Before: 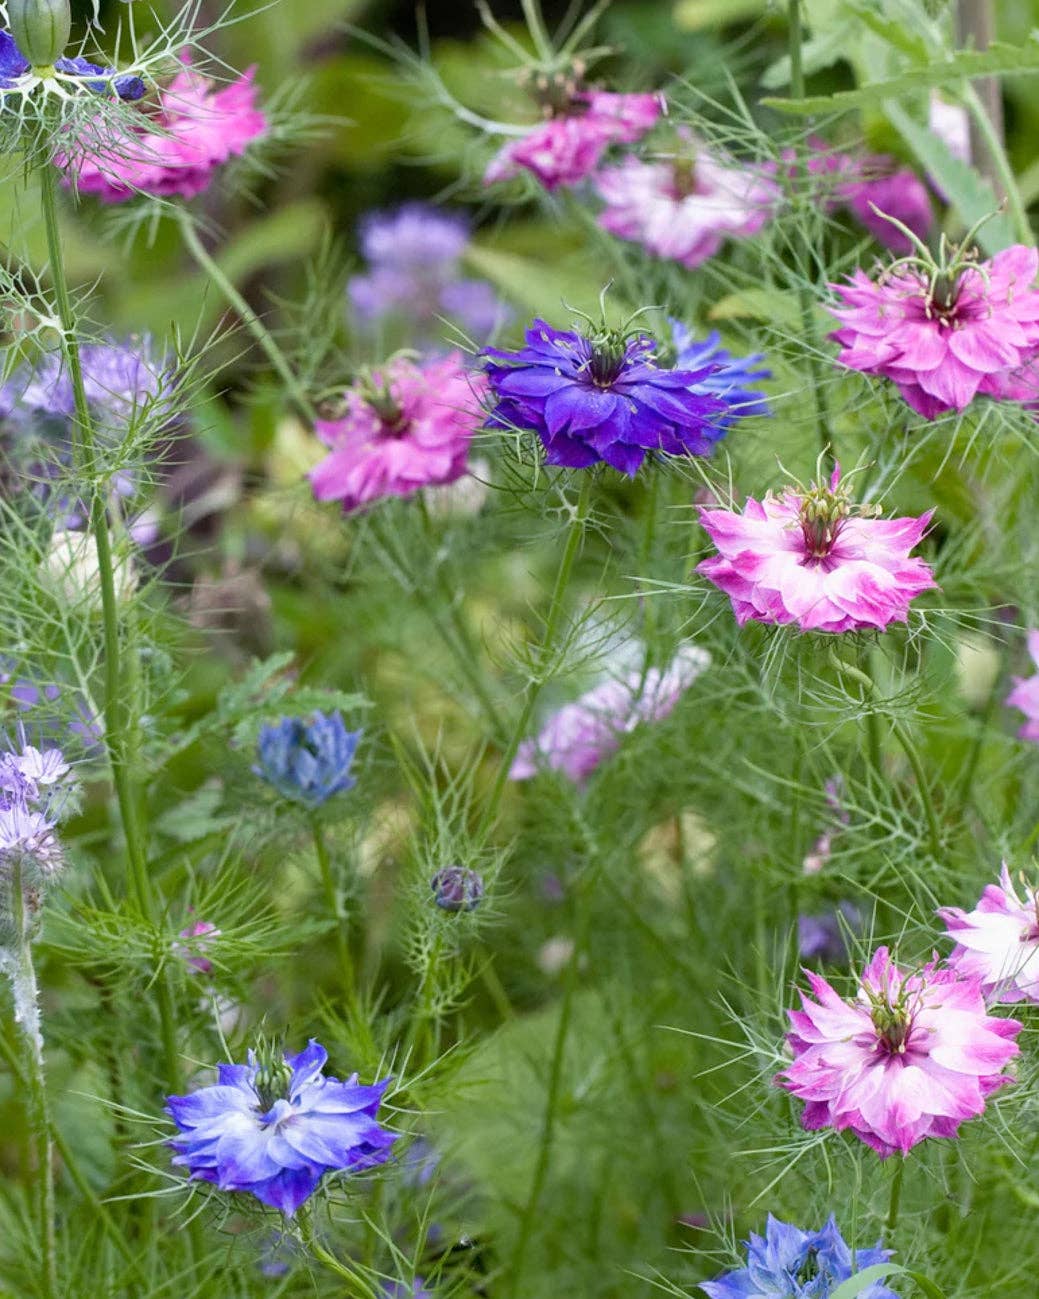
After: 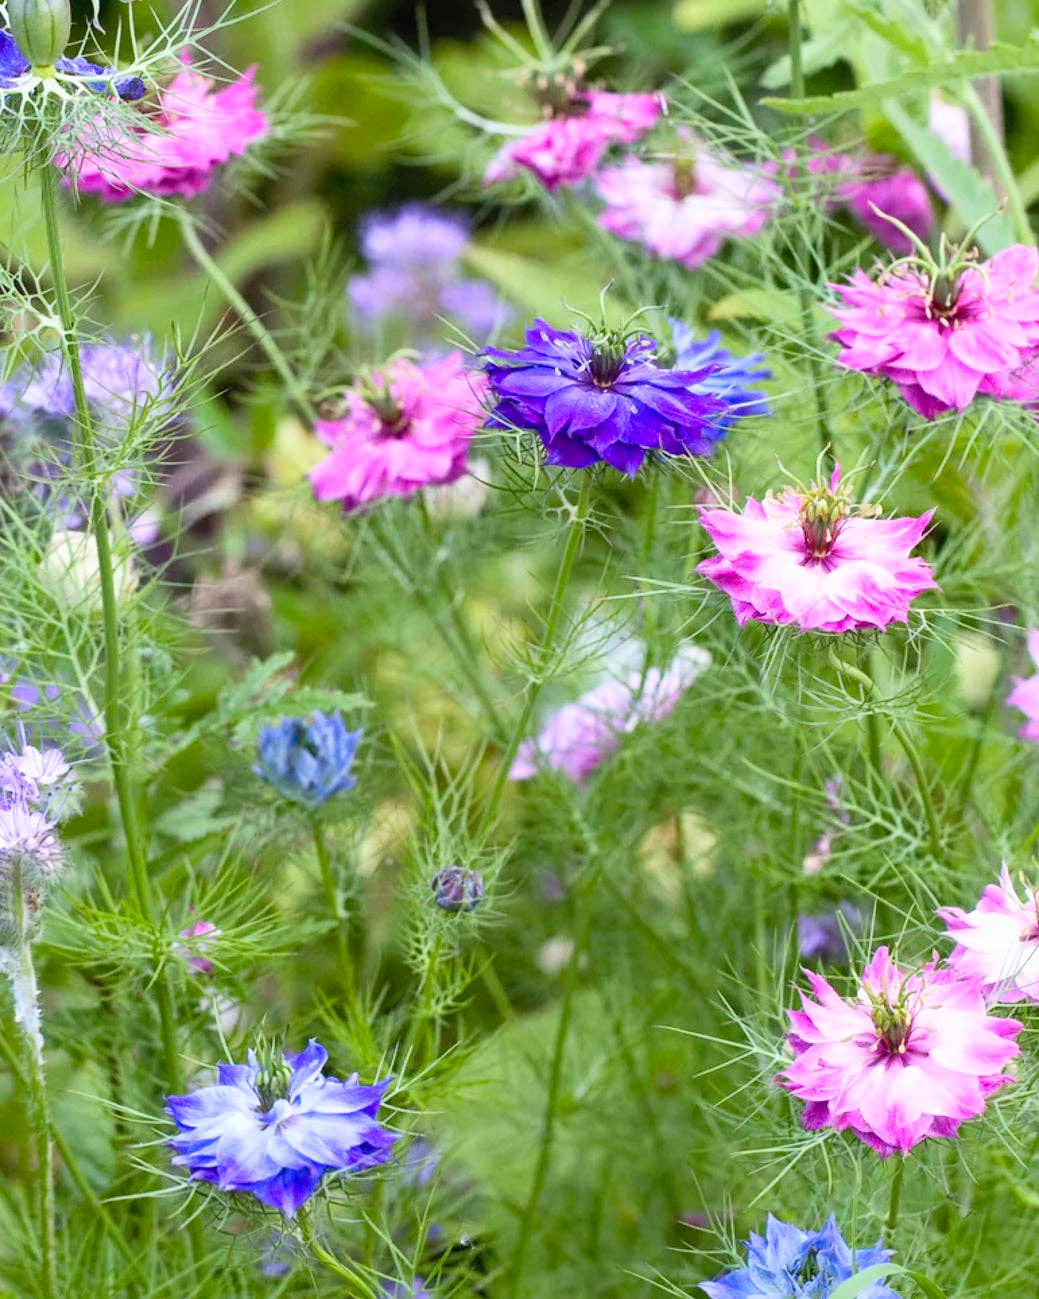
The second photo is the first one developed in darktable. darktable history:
contrast brightness saturation: contrast 0.2, brightness 0.167, saturation 0.229
